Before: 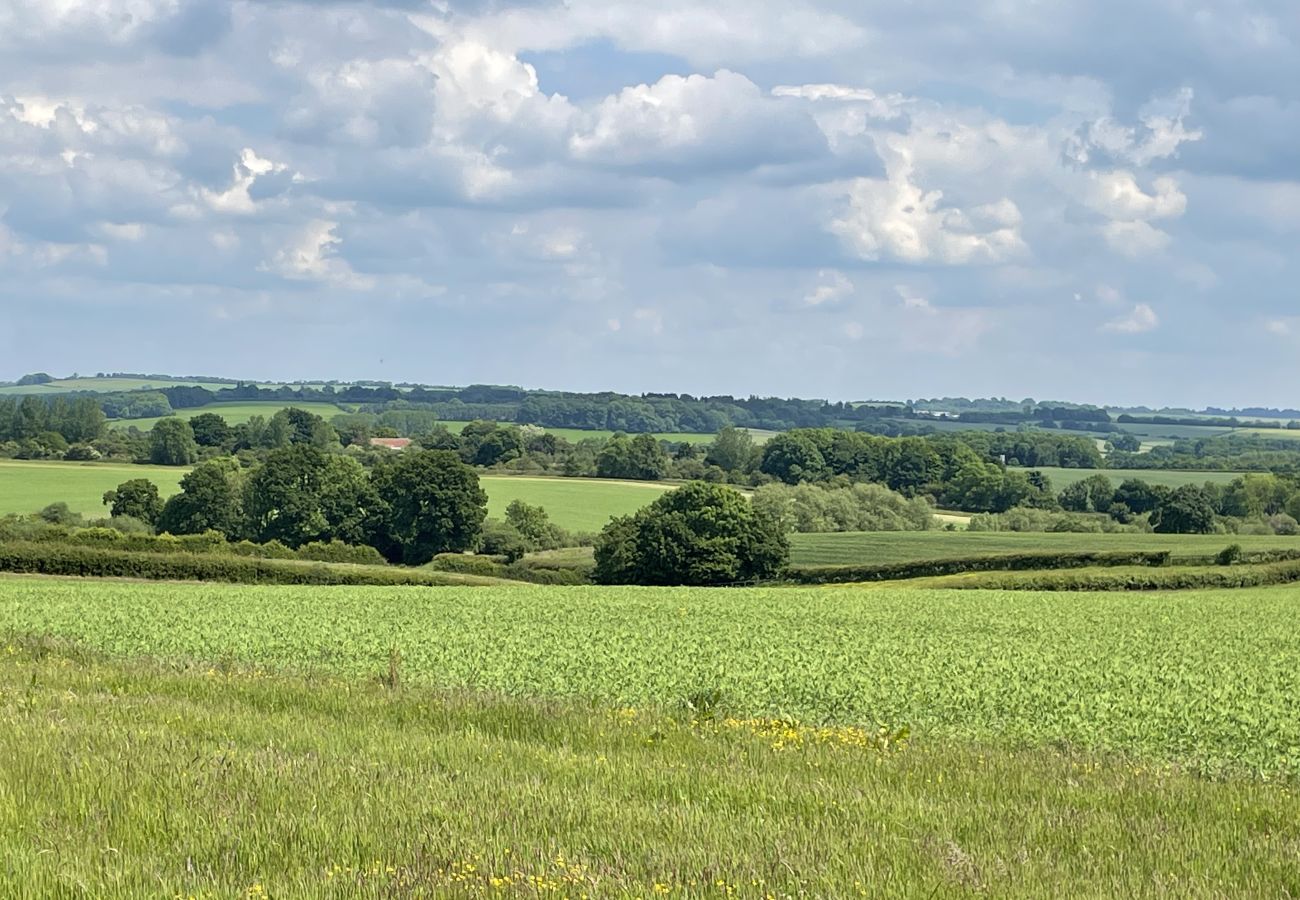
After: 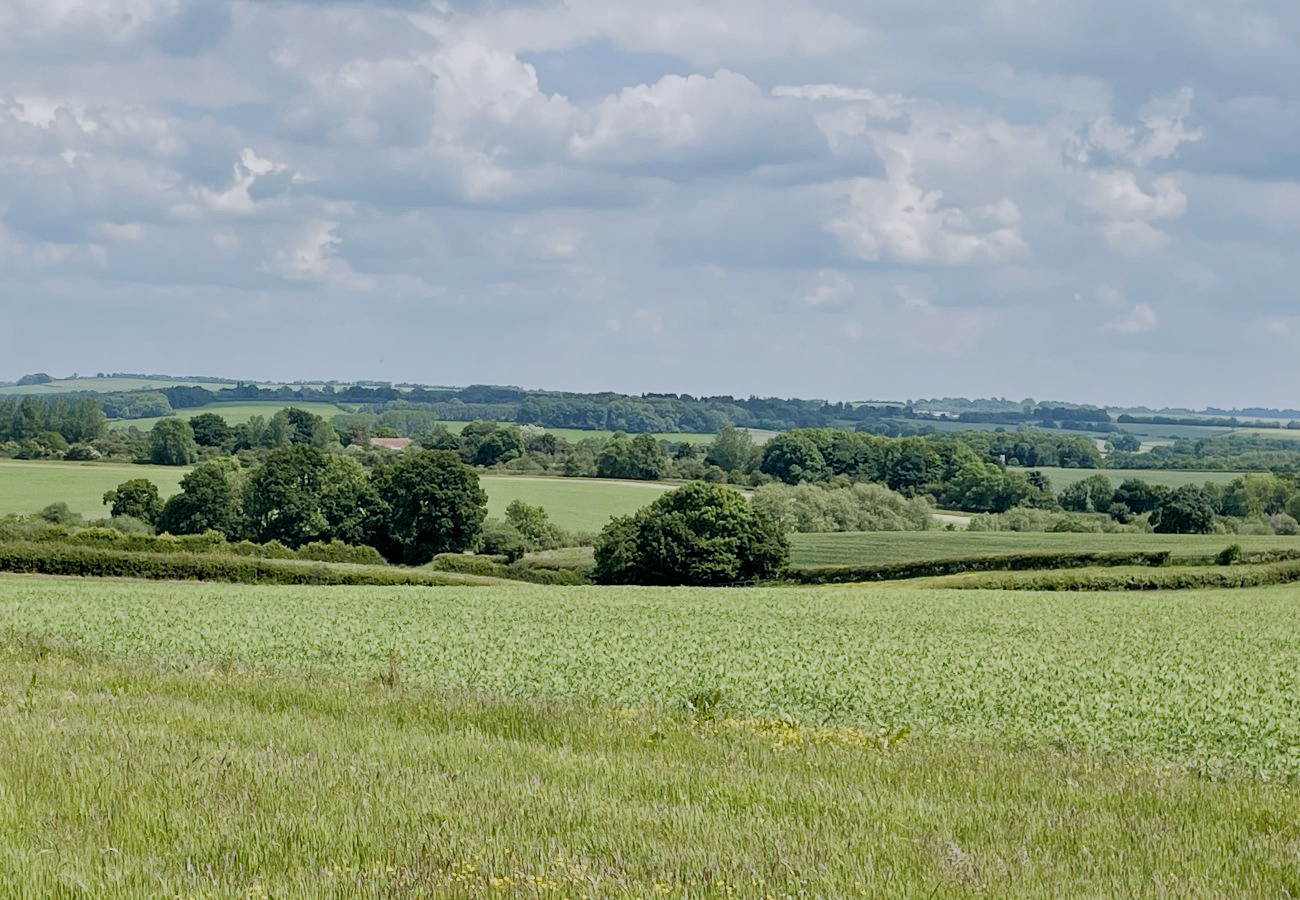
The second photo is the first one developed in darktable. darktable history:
color correction: highlights a* -0.096, highlights b* -5.23, shadows a* -0.131, shadows b* -0.09
filmic rgb: black relative exposure -7.65 EV, white relative exposure 4.56 EV, hardness 3.61, preserve chrominance no, color science v5 (2021)
